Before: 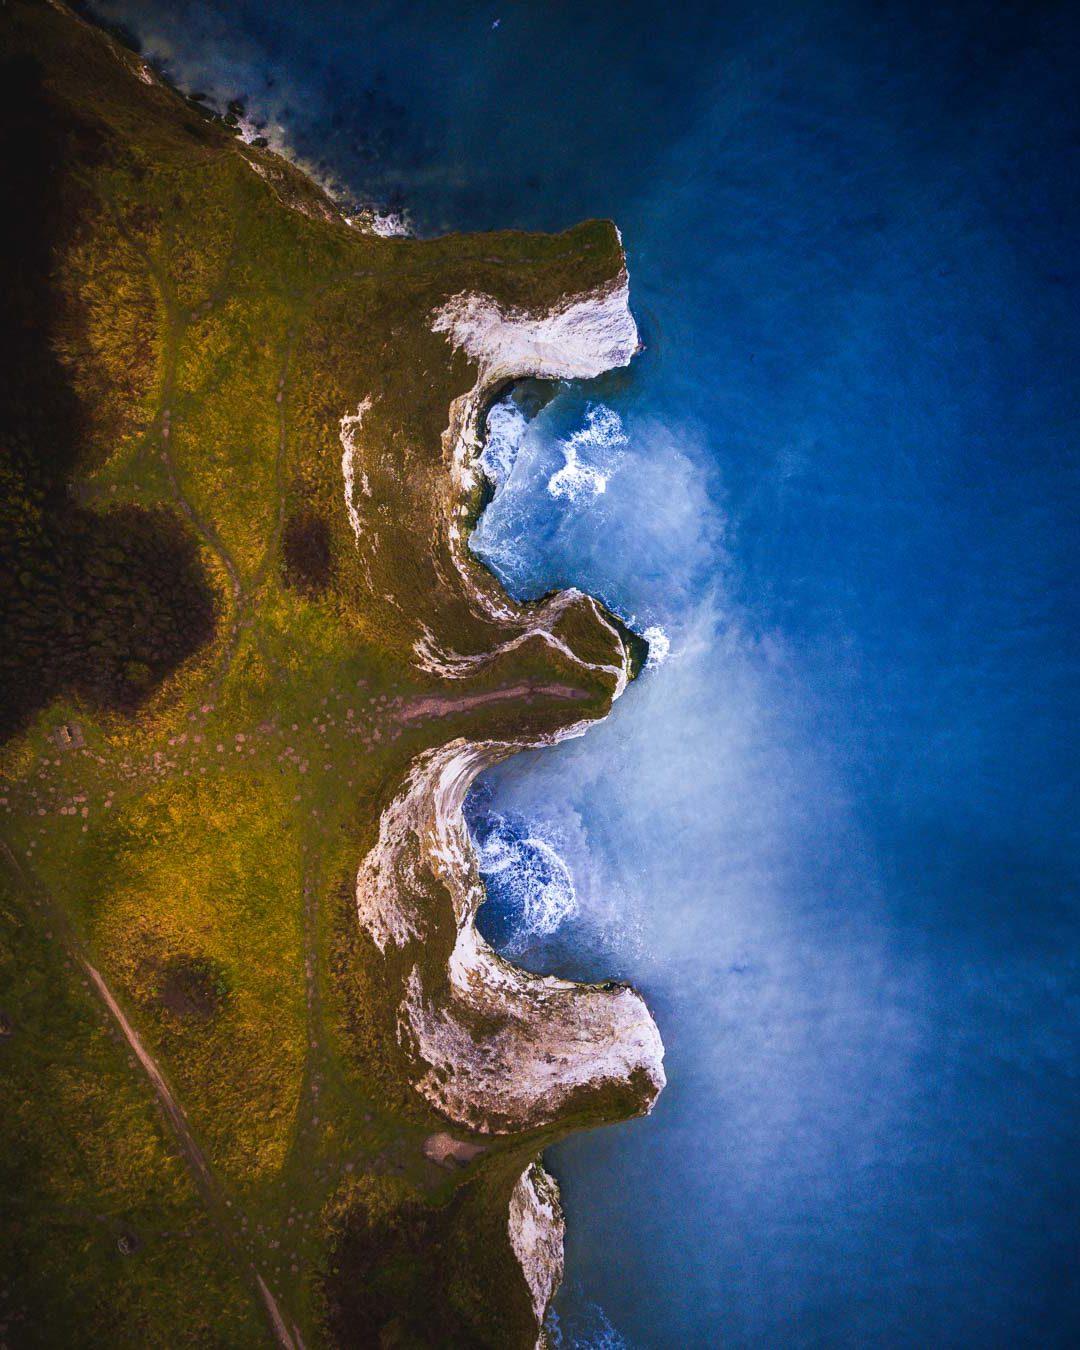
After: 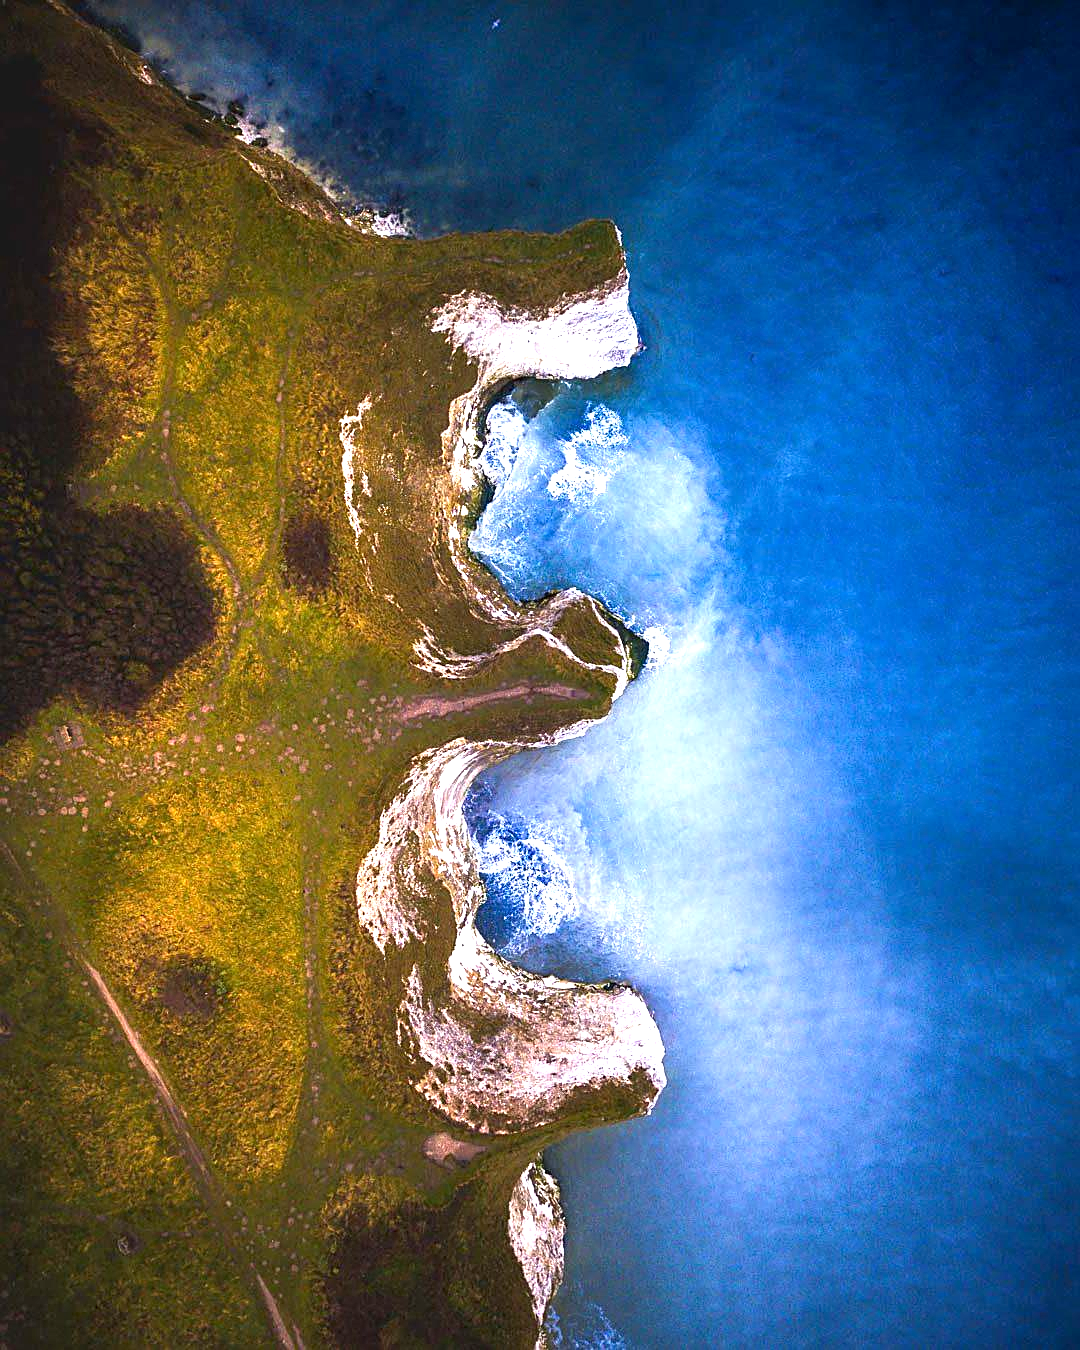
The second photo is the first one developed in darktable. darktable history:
sharpen: on, module defaults
exposure: black level correction 0.001, exposure 1.034 EV, compensate exposure bias true, compensate highlight preservation false
